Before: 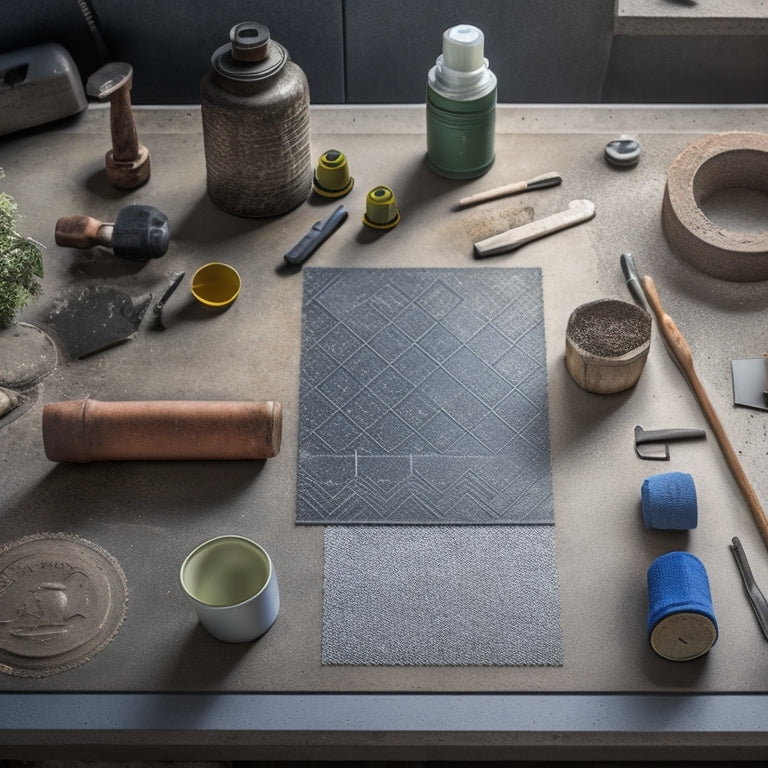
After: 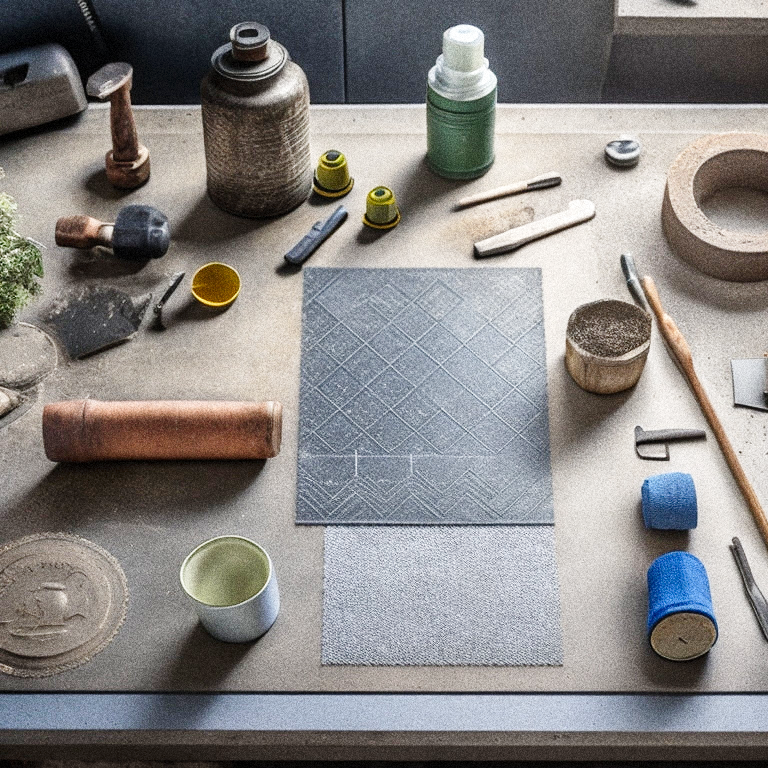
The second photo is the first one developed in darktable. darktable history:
shadows and highlights: low approximation 0.01, soften with gaussian
grain: coarseness 14.49 ISO, strength 48.04%, mid-tones bias 35%
base curve: curves: ch0 [(0, 0) (0.008, 0.007) (0.022, 0.029) (0.048, 0.089) (0.092, 0.197) (0.191, 0.399) (0.275, 0.534) (0.357, 0.65) (0.477, 0.78) (0.542, 0.833) (0.799, 0.973) (1, 1)], preserve colors none
